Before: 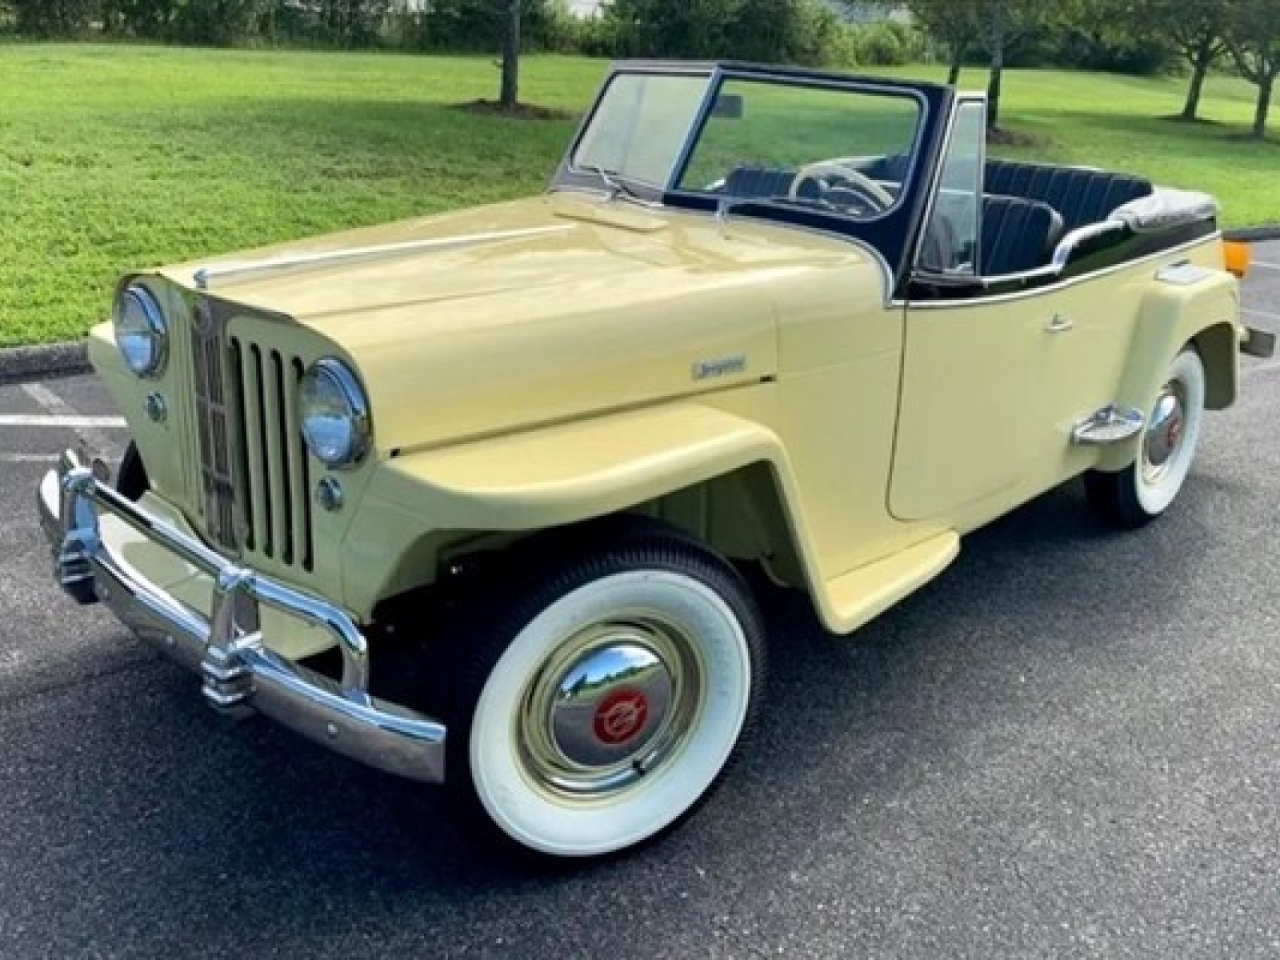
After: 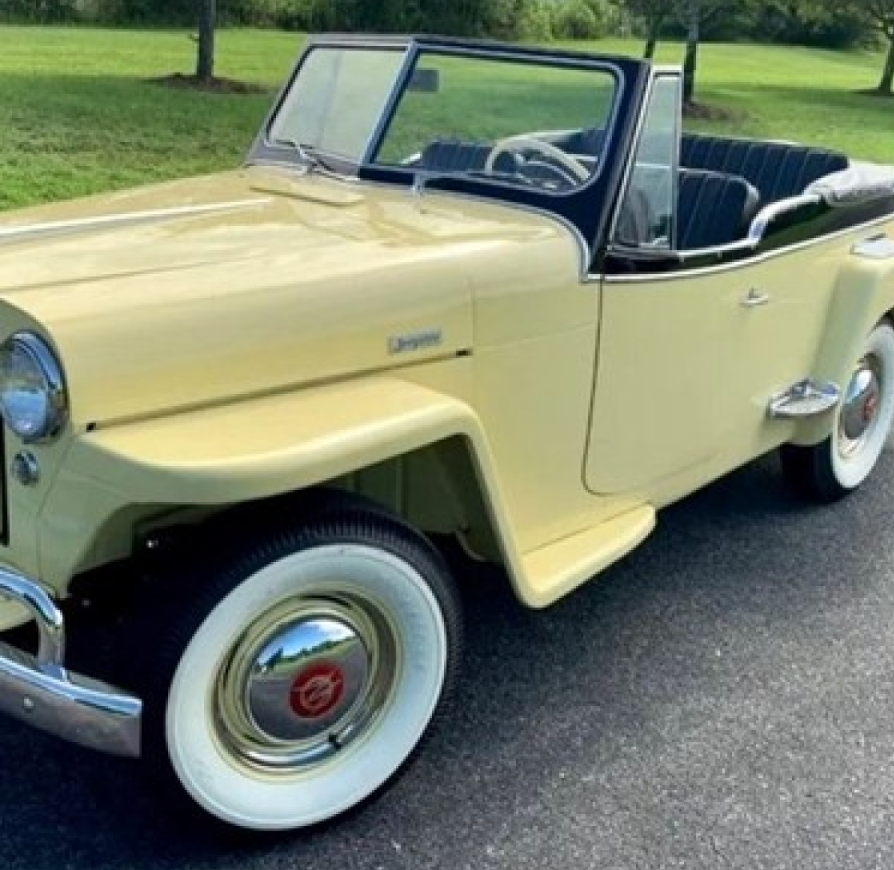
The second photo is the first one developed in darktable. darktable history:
crop and rotate: left 23.779%, top 2.722%, right 6.361%, bottom 6.549%
